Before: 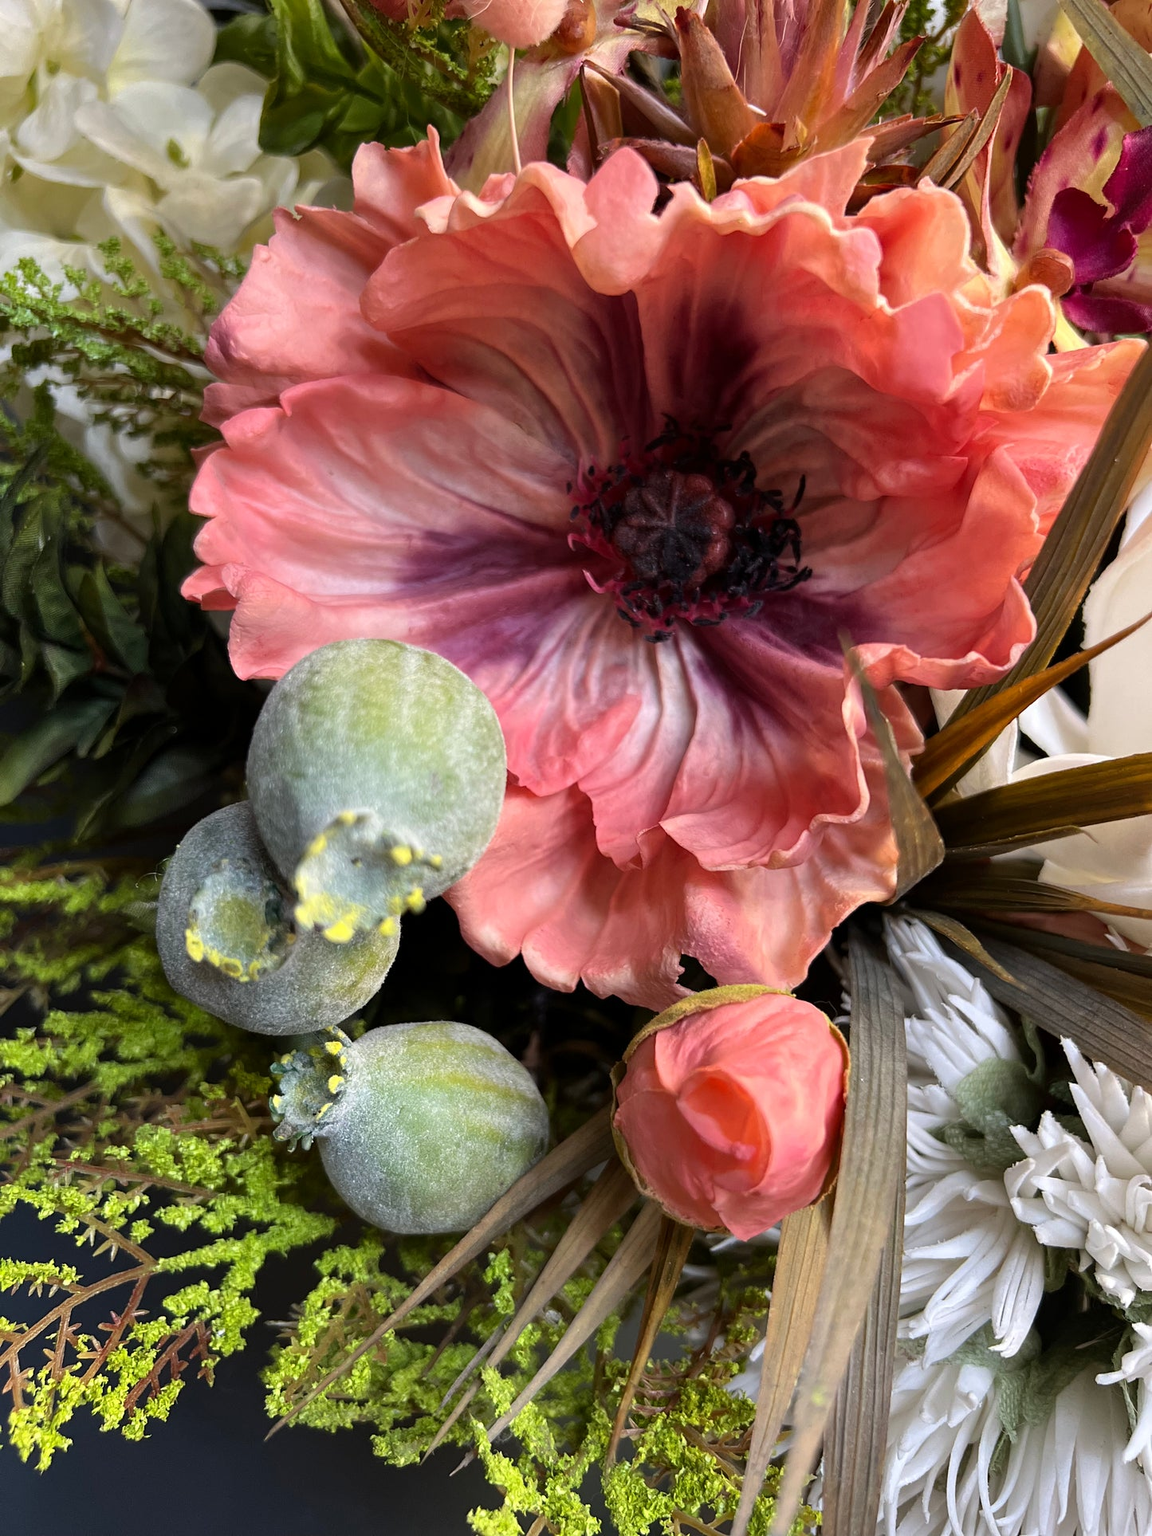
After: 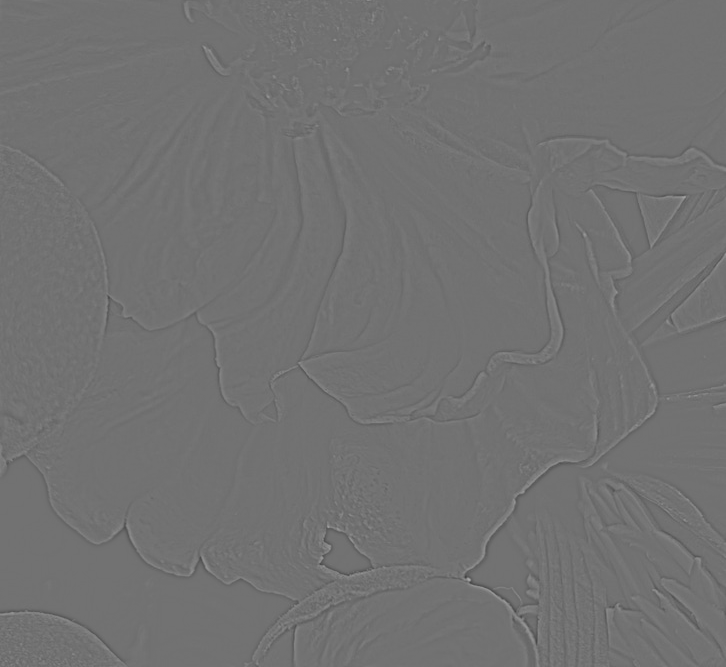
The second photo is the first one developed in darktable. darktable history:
rgb levels: levels [[0.034, 0.472, 0.904], [0, 0.5, 1], [0, 0.5, 1]]
crop: left 36.607%, top 34.735%, right 13.146%, bottom 30.611%
highpass: sharpness 9.84%, contrast boost 9.94%
rotate and perspective: crop left 0, crop top 0
